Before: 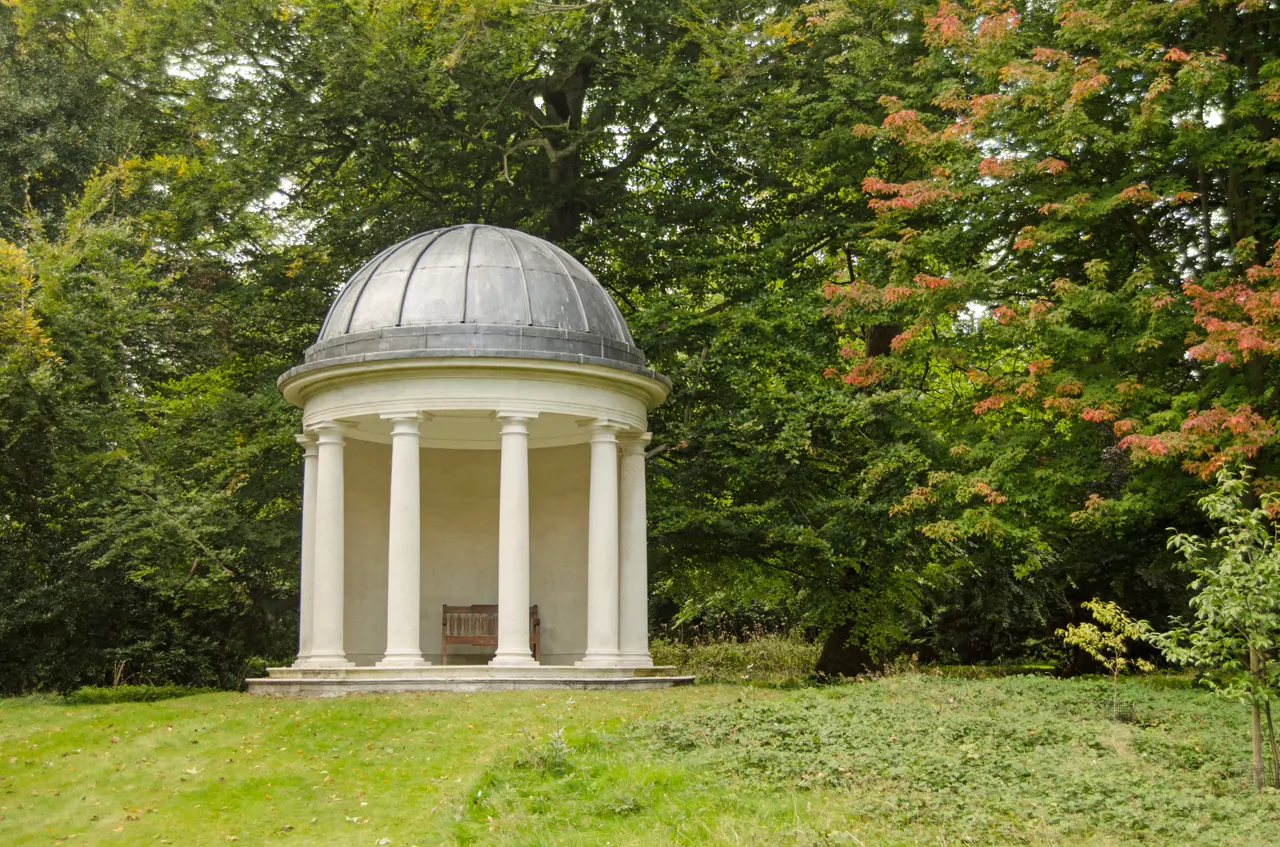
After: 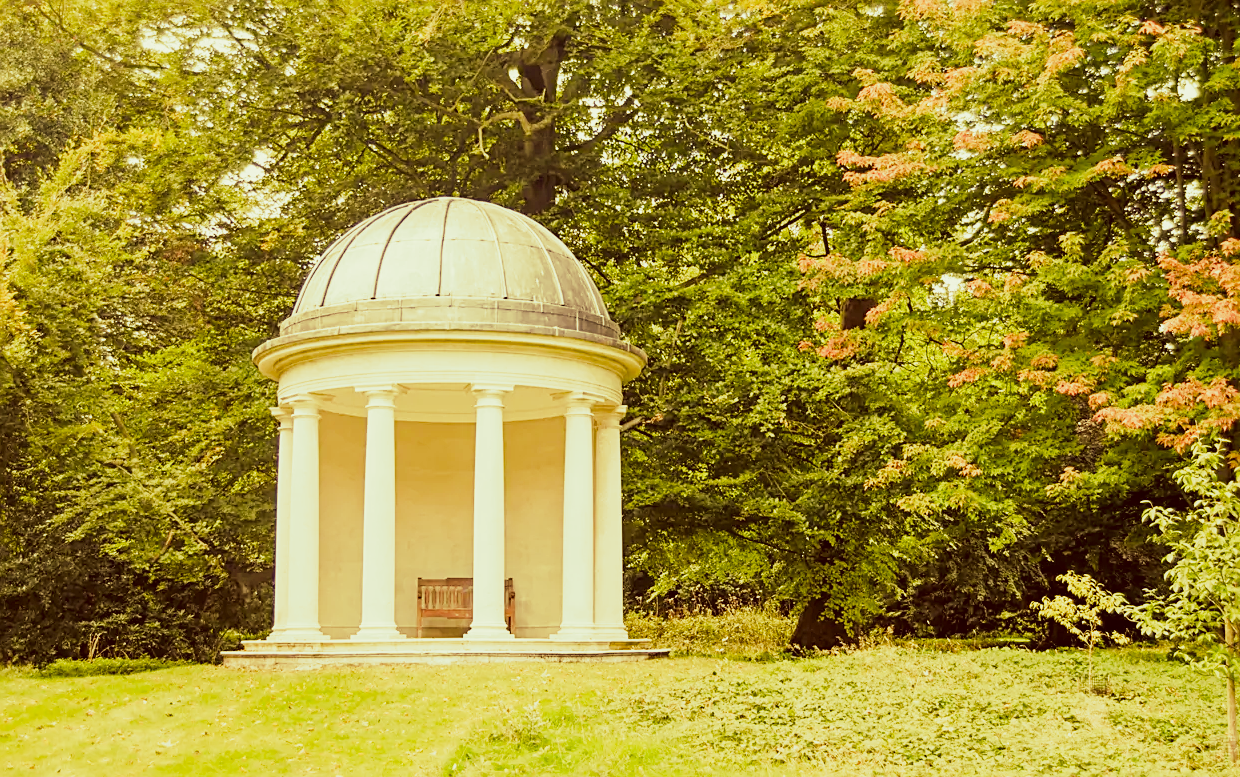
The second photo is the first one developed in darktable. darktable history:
sharpen: on, module defaults
crop: left 1.964%, top 3.251%, right 1.122%, bottom 4.933%
color correction: highlights a* 10.12, highlights b* 39.04, shadows a* 14.62, shadows b* 3.37
exposure: black level correction 0, exposure 1.55 EV, compensate exposure bias true, compensate highlight preservation false
filmic rgb: black relative exposure -7.65 EV, white relative exposure 4.56 EV, hardness 3.61
split-toning: shadows › hue 290.82°, shadows › saturation 0.34, highlights › saturation 0.38, balance 0, compress 50%
